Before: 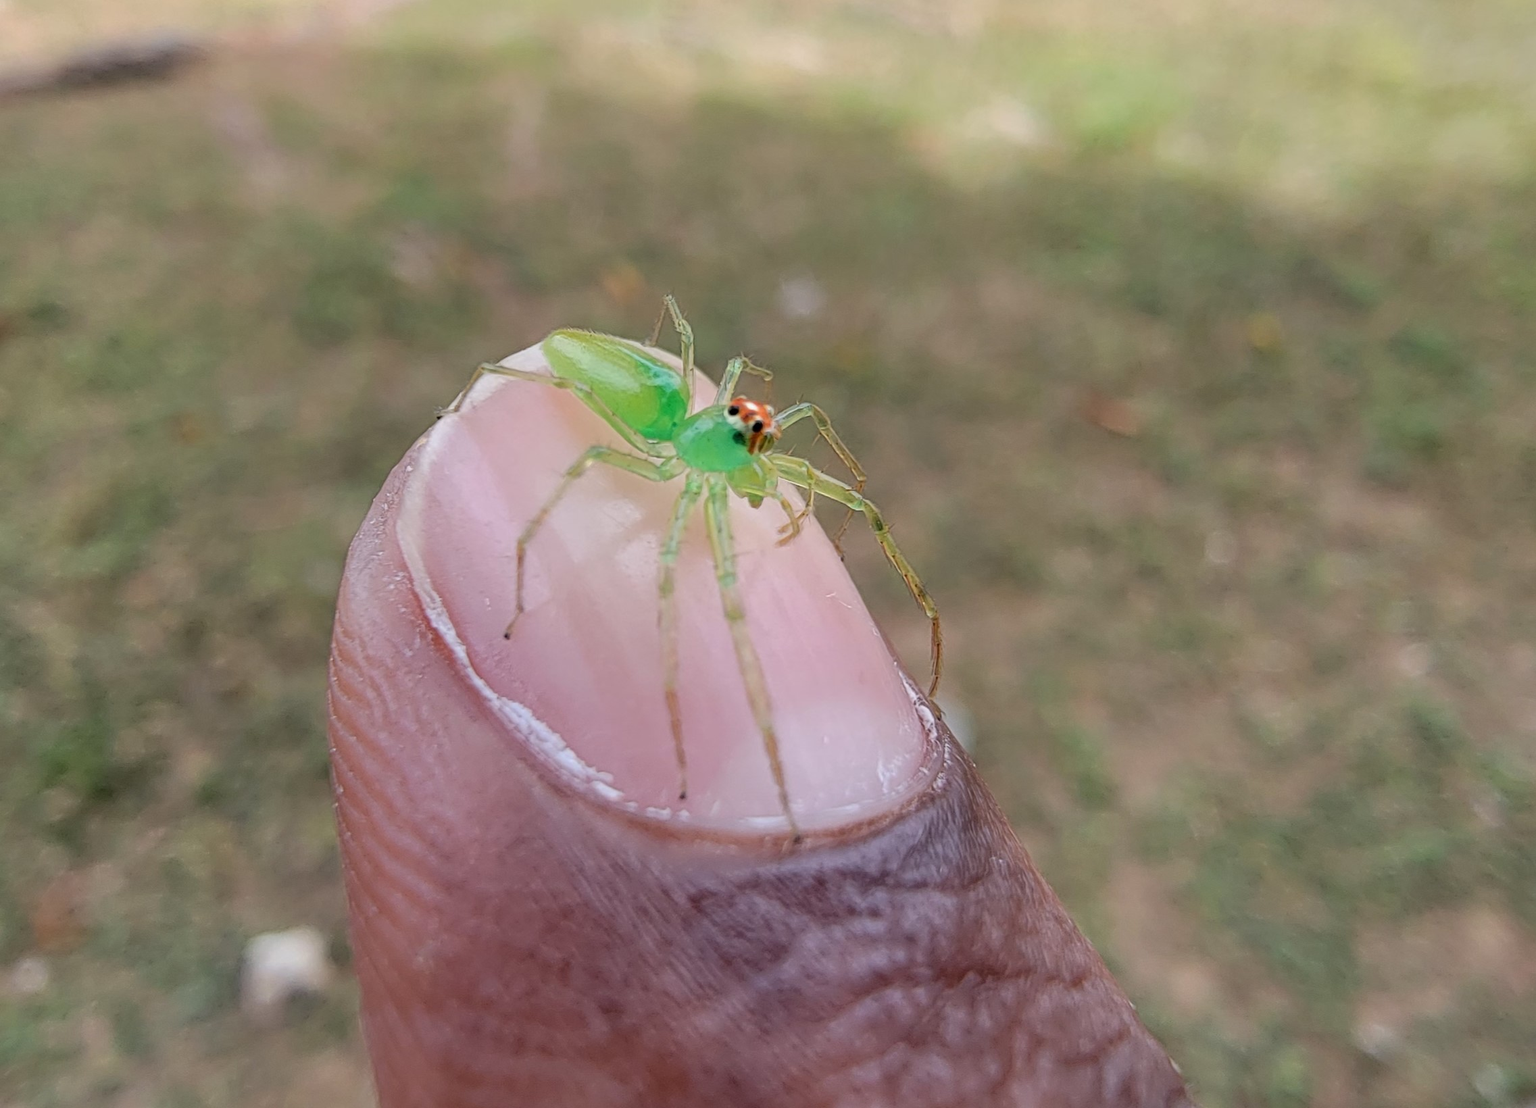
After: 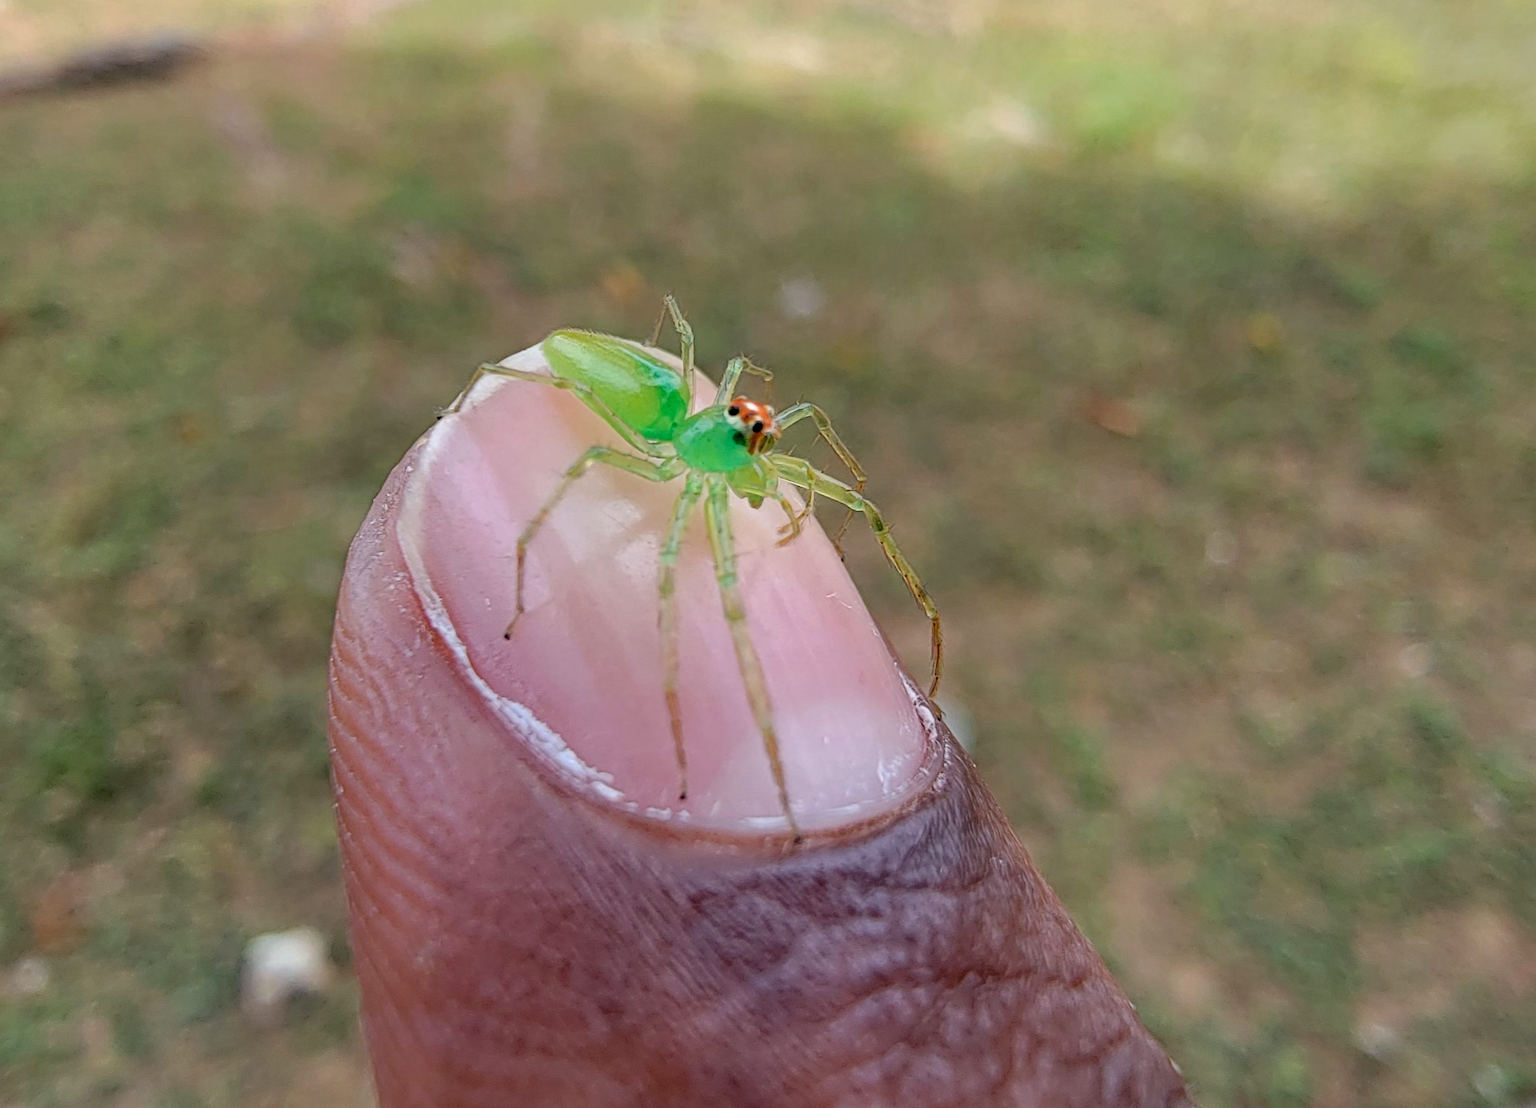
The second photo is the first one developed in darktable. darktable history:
haze removal: strength 0.295, distance 0.245, compatibility mode true, adaptive false
